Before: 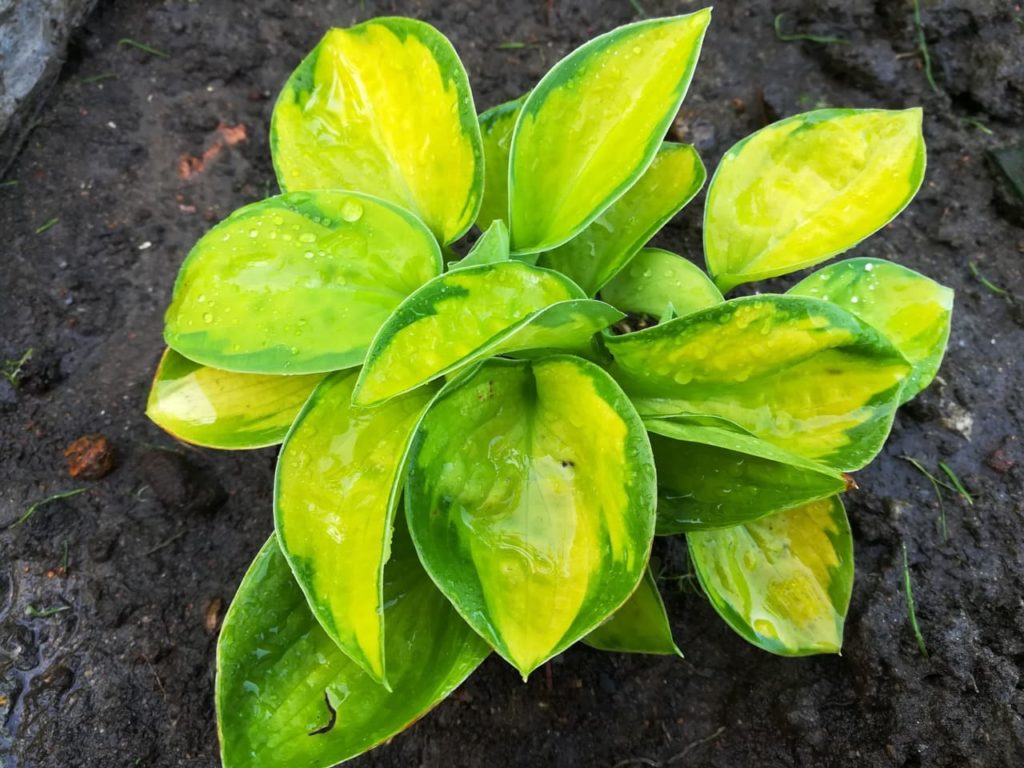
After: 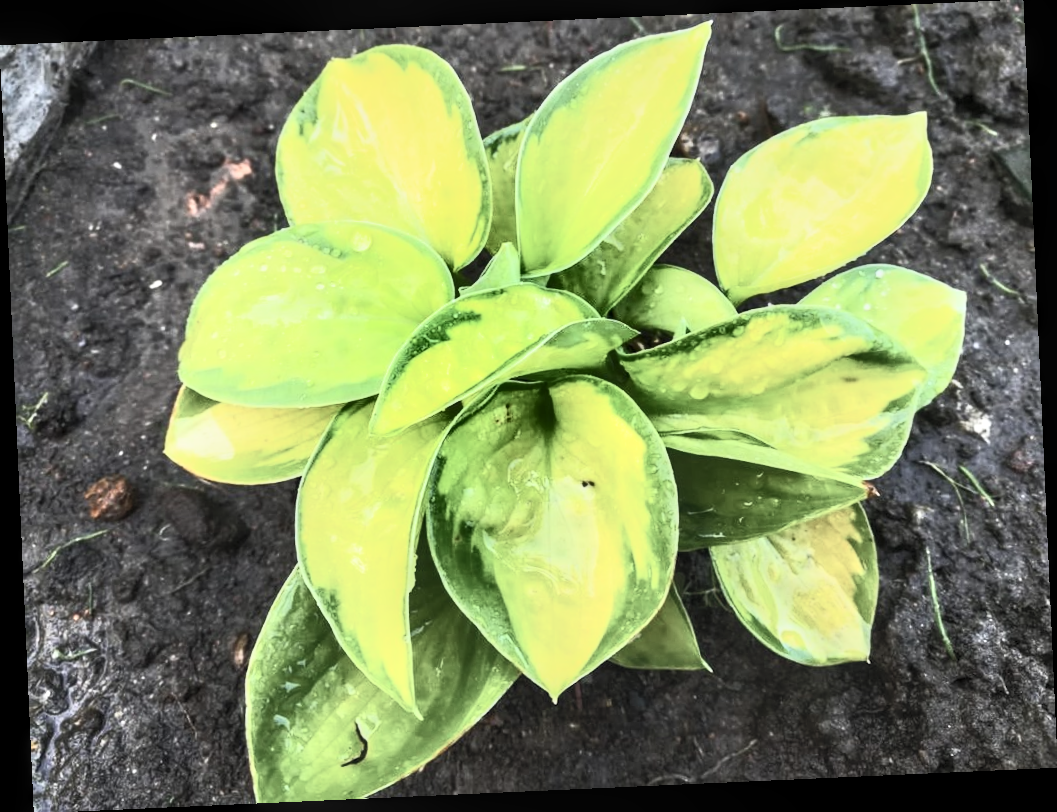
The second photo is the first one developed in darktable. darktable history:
shadows and highlights: radius 108.52, shadows 23.73, highlights -59.32, low approximation 0.01, soften with gaussian
contrast brightness saturation: contrast 0.57, brightness 0.57, saturation -0.34
local contrast: detail 130%
rotate and perspective: rotation -2.56°, automatic cropping off
